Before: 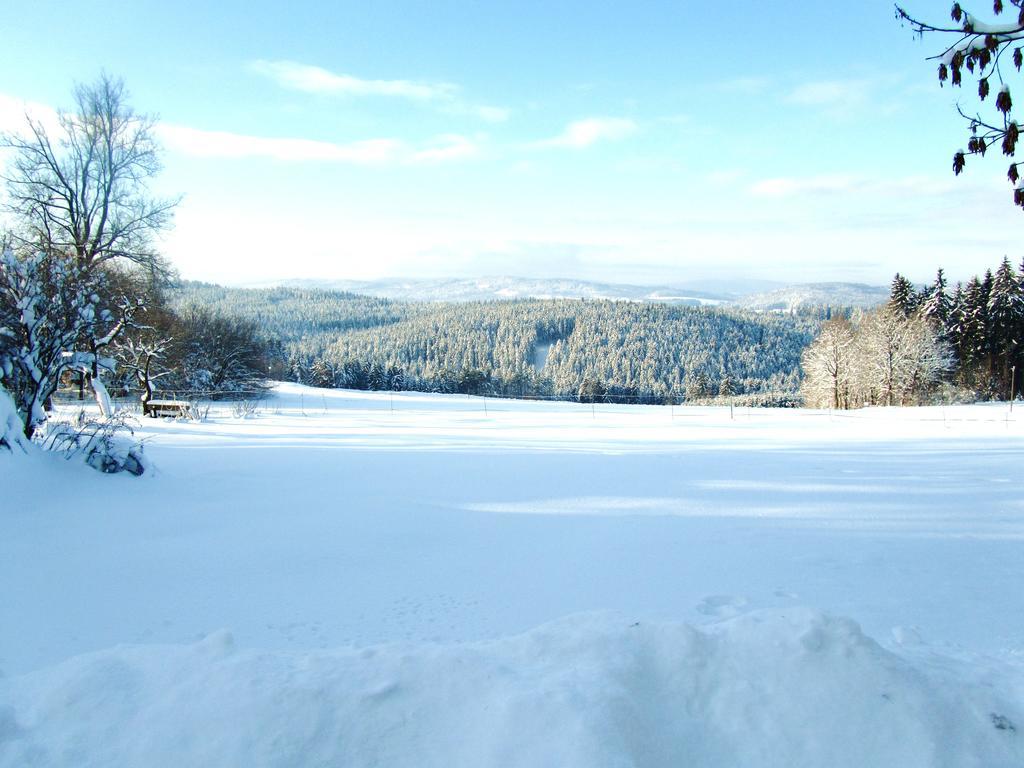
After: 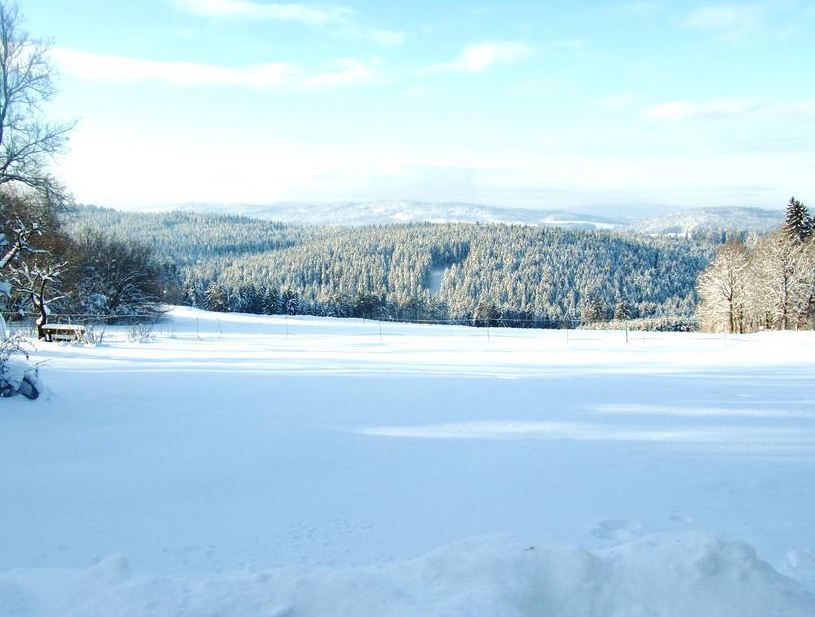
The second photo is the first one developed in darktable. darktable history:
crop and rotate: left 10.257%, top 9.967%, right 10.103%, bottom 9.641%
